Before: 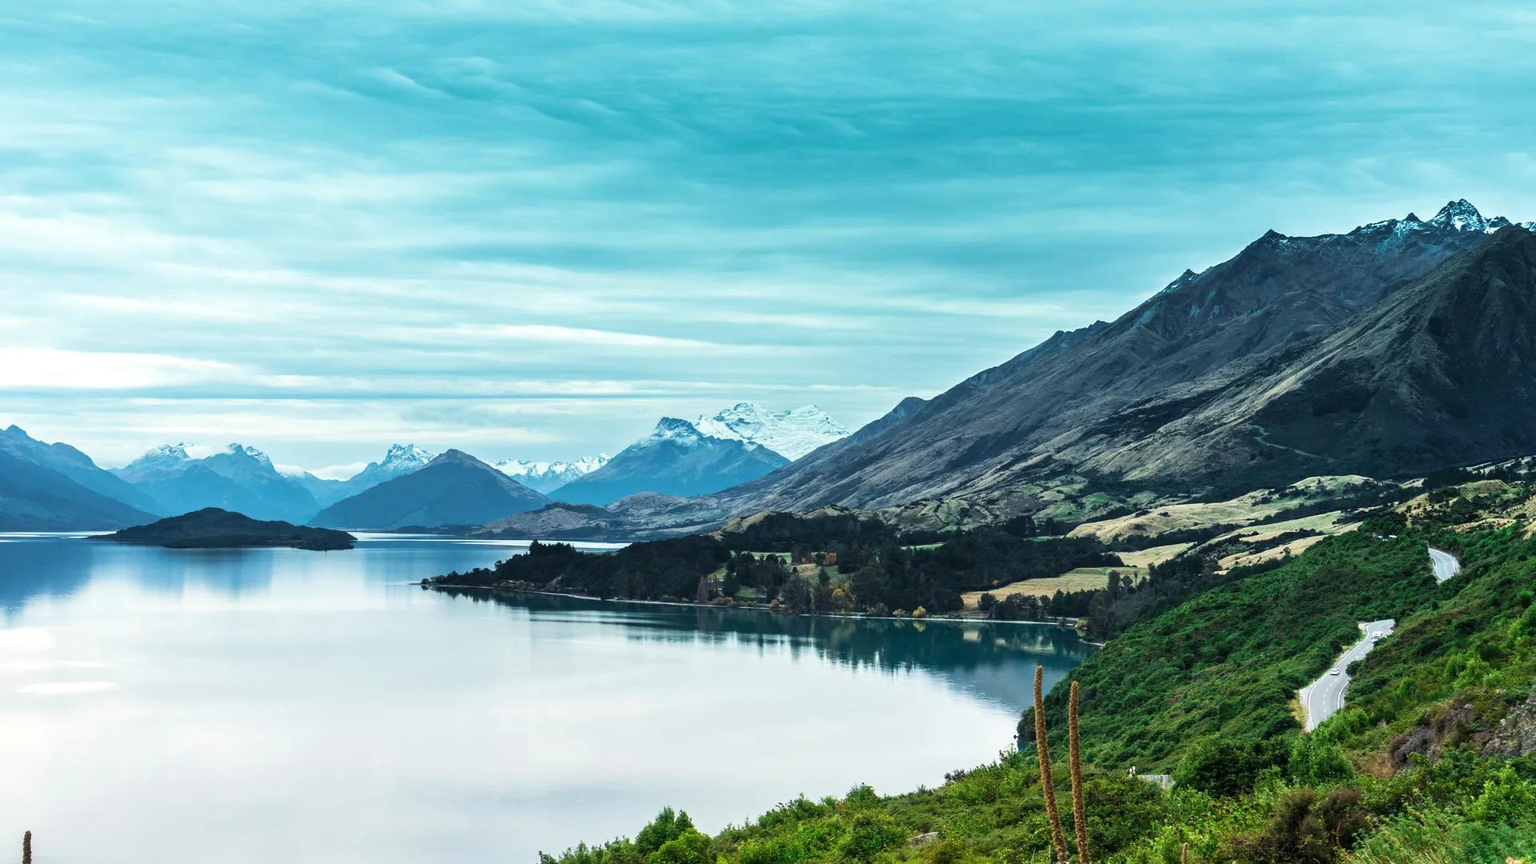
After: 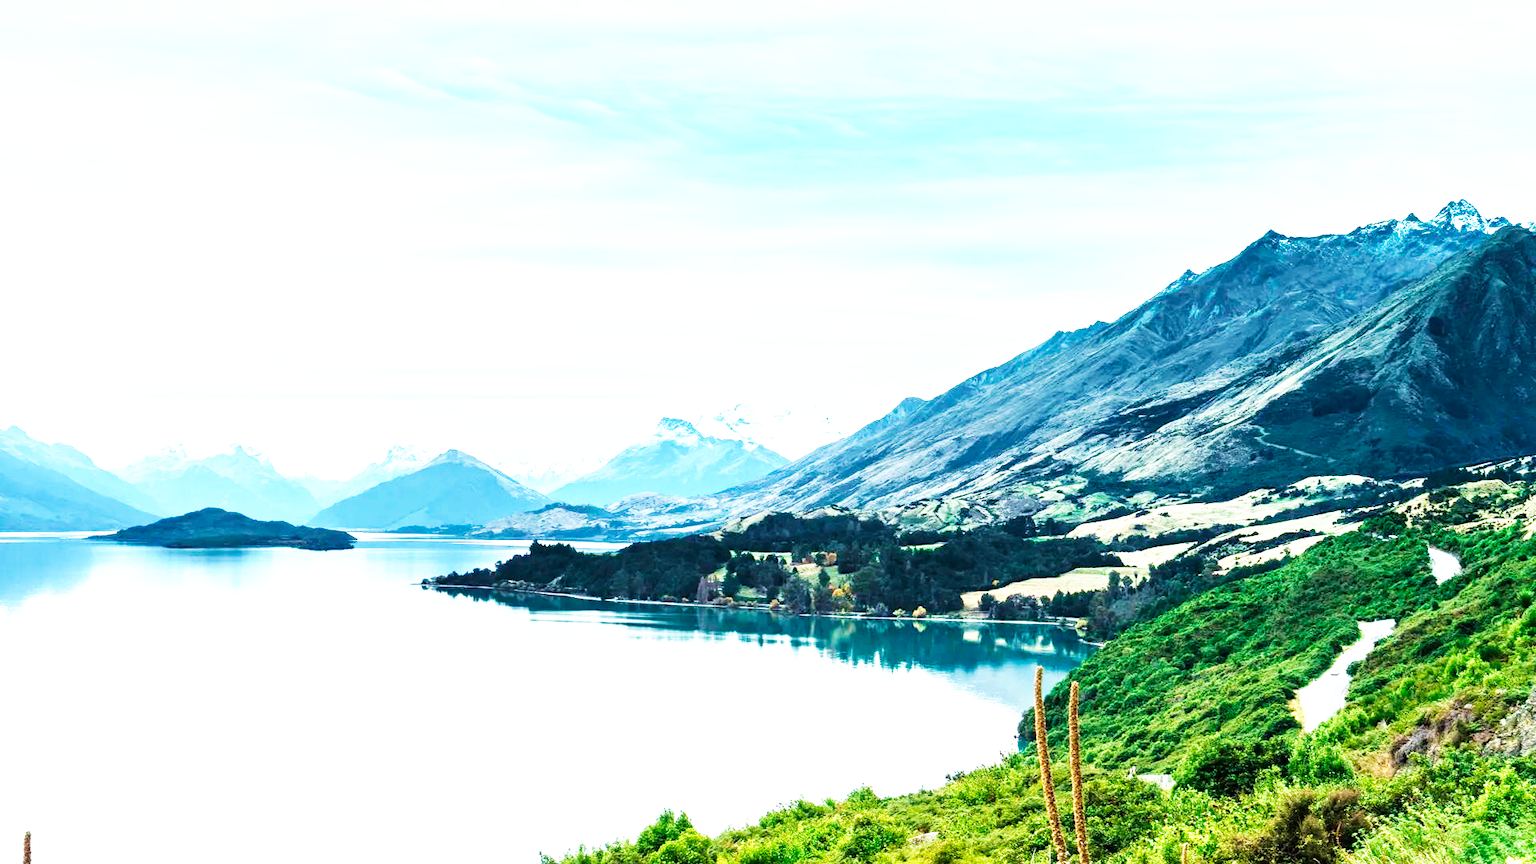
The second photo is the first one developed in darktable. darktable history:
base curve: curves: ch0 [(0, 0) (0.007, 0.004) (0.027, 0.03) (0.046, 0.07) (0.207, 0.54) (0.442, 0.872) (0.673, 0.972) (1, 1)], preserve colors none
exposure: exposure 0.77 EV, compensate highlight preservation false
velvia: on, module defaults
